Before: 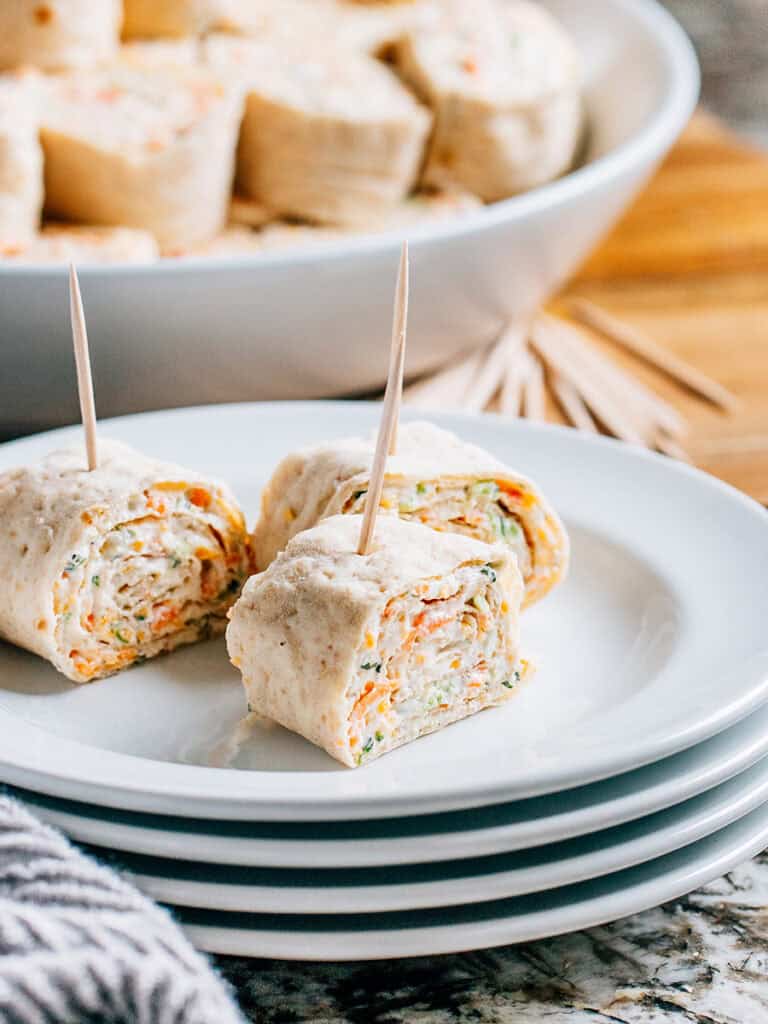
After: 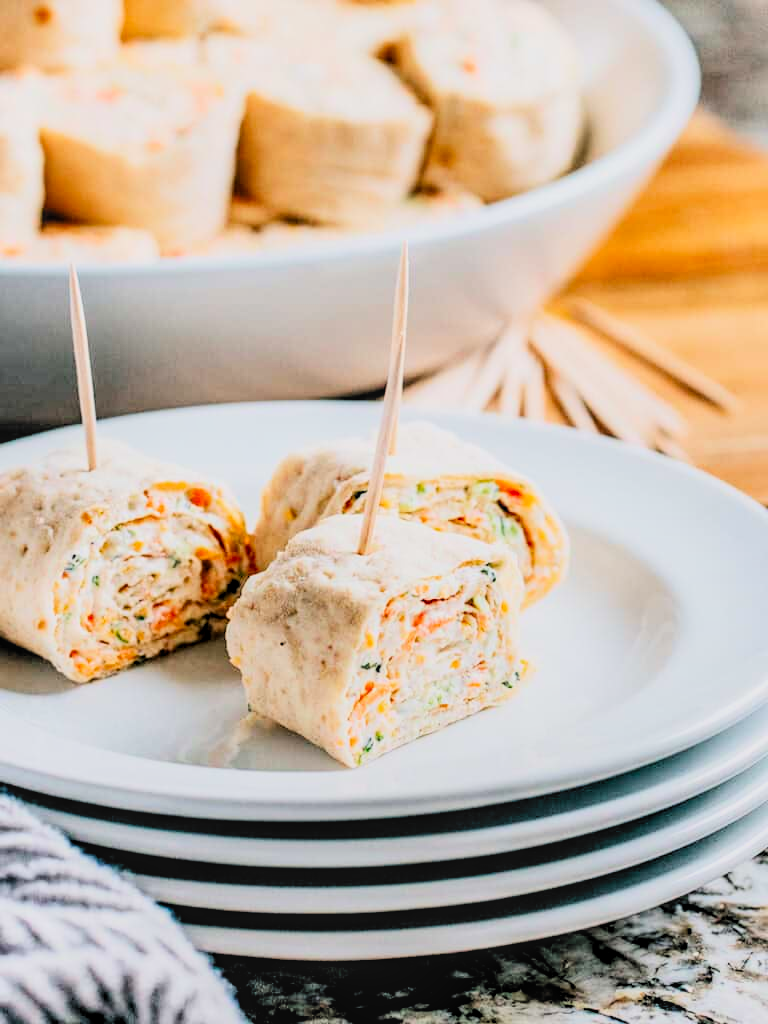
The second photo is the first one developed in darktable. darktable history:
white balance: red 1, blue 1
contrast brightness saturation: contrast 0.2, brightness 0.16, saturation 0.22
filmic rgb: black relative exposure -4.58 EV, white relative exposure 4.8 EV, threshold 3 EV, hardness 2.36, latitude 36.07%, contrast 1.048, highlights saturation mix 1.32%, shadows ↔ highlights balance 1.25%, color science v4 (2020), enable highlight reconstruction true
local contrast: on, module defaults
